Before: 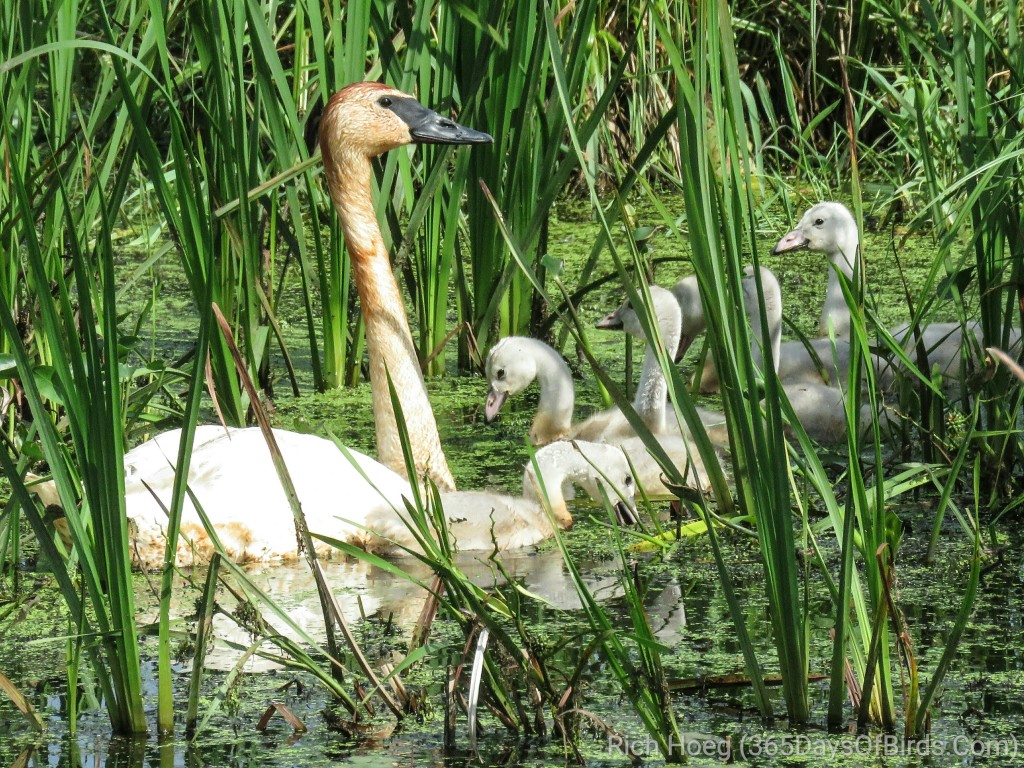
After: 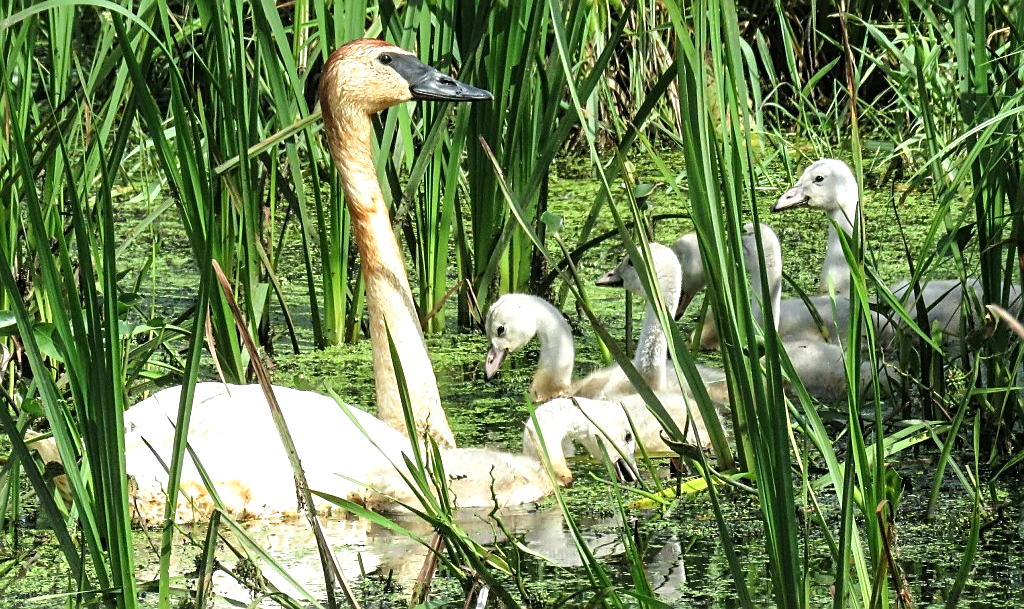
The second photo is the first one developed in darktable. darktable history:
sharpen: amount 0.489
crop and rotate: top 5.658%, bottom 14.948%
tone equalizer: -8 EV -0.435 EV, -7 EV -0.403 EV, -6 EV -0.358 EV, -5 EV -0.186 EV, -3 EV 0.203 EV, -2 EV 0.324 EV, -1 EV 0.397 EV, +0 EV 0.406 EV, mask exposure compensation -0.492 EV
